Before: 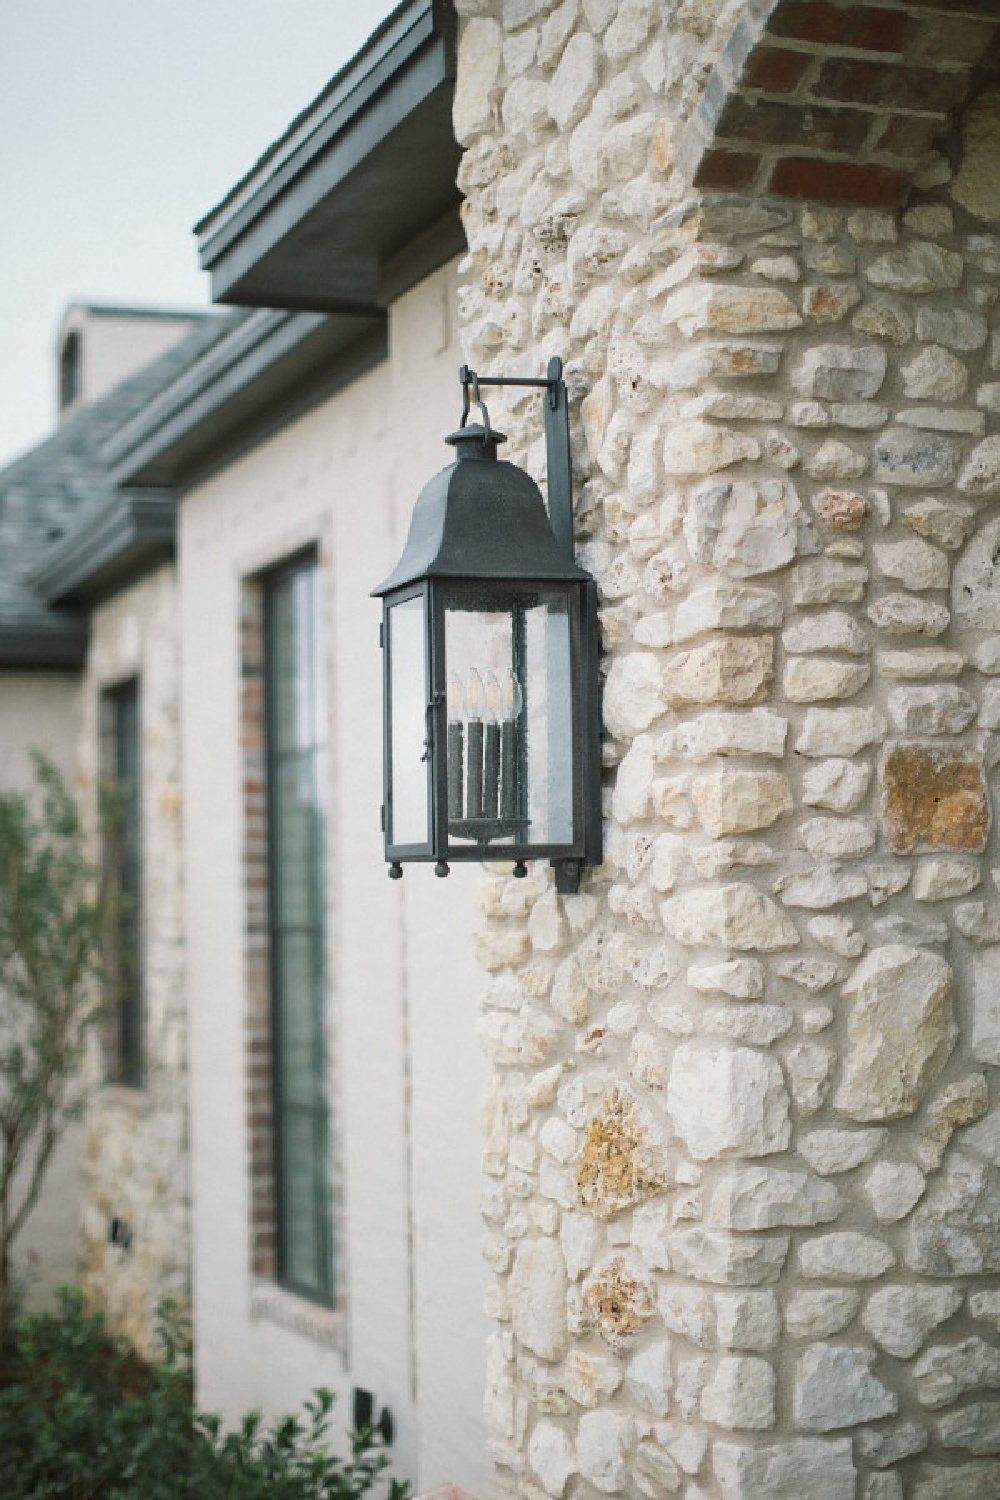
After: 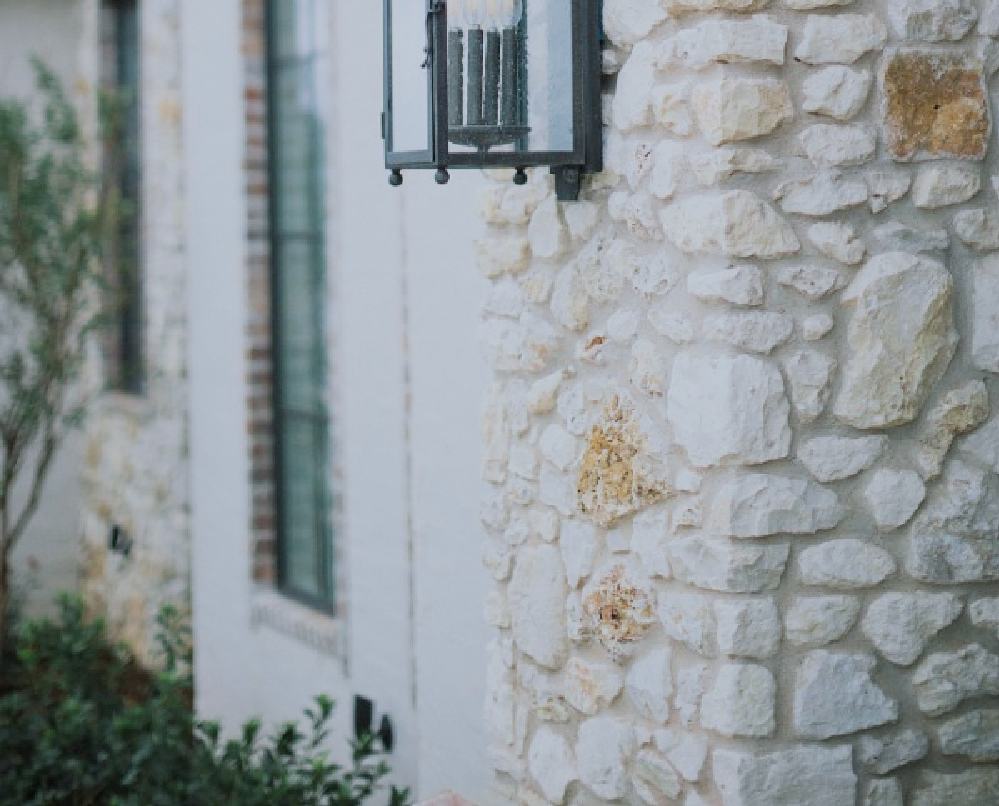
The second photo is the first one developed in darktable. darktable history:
crop and rotate: top 46.237%
color calibration: x 0.367, y 0.376, temperature 4372.25 K
filmic rgb: black relative exposure -16 EV, white relative exposure 4.97 EV, hardness 6.25
